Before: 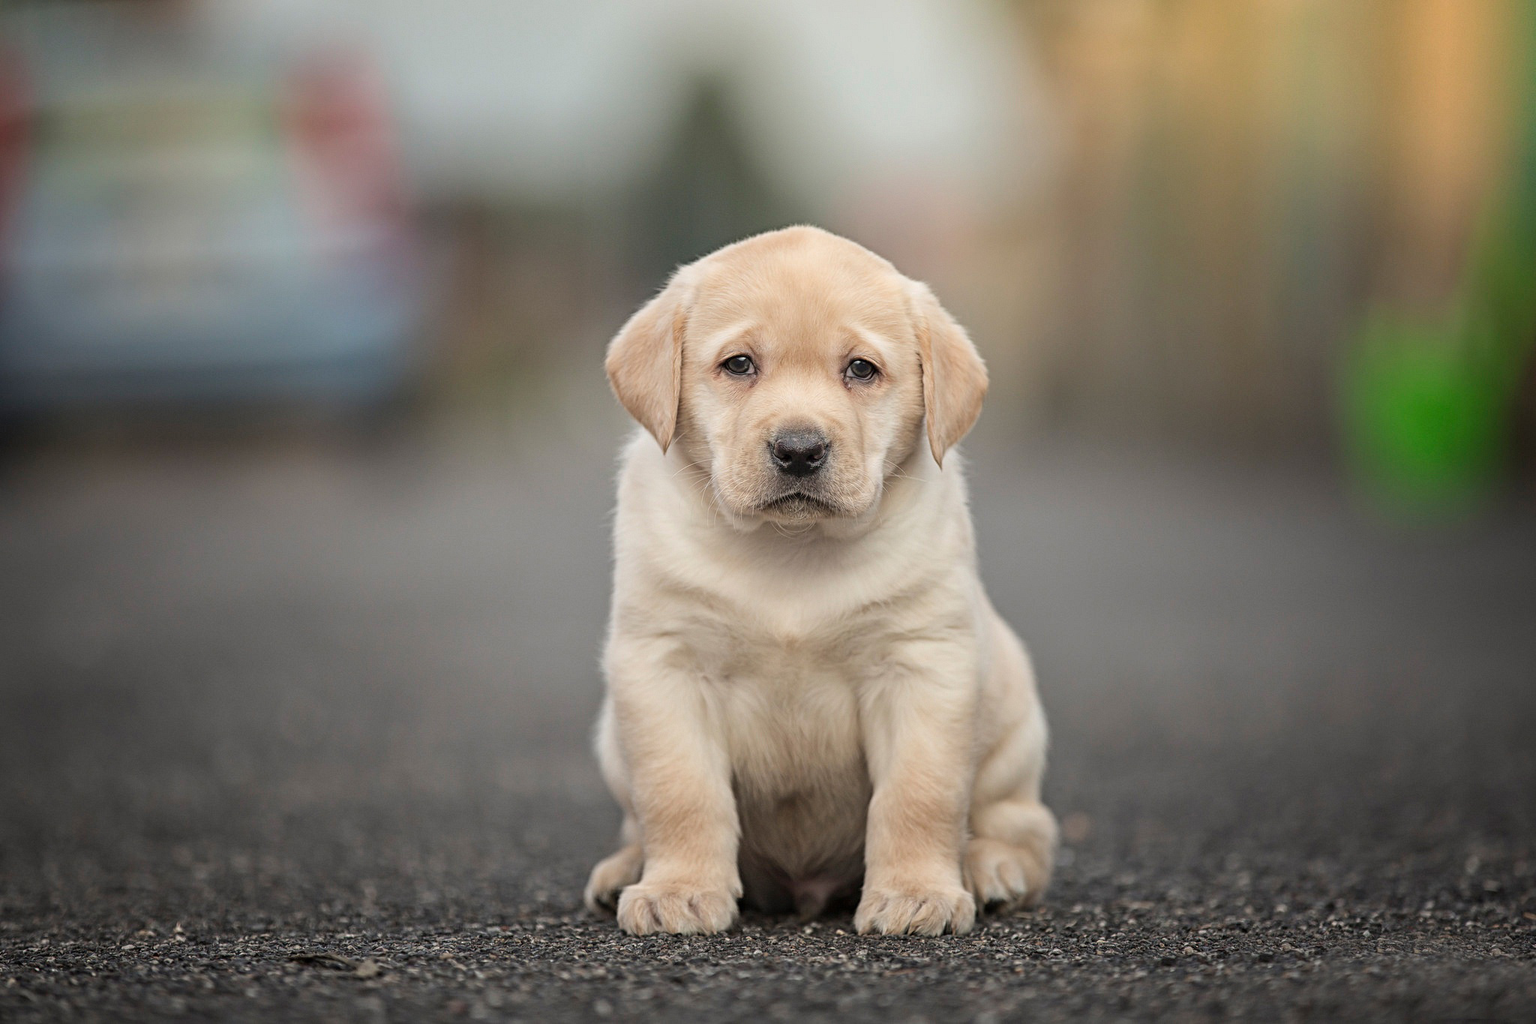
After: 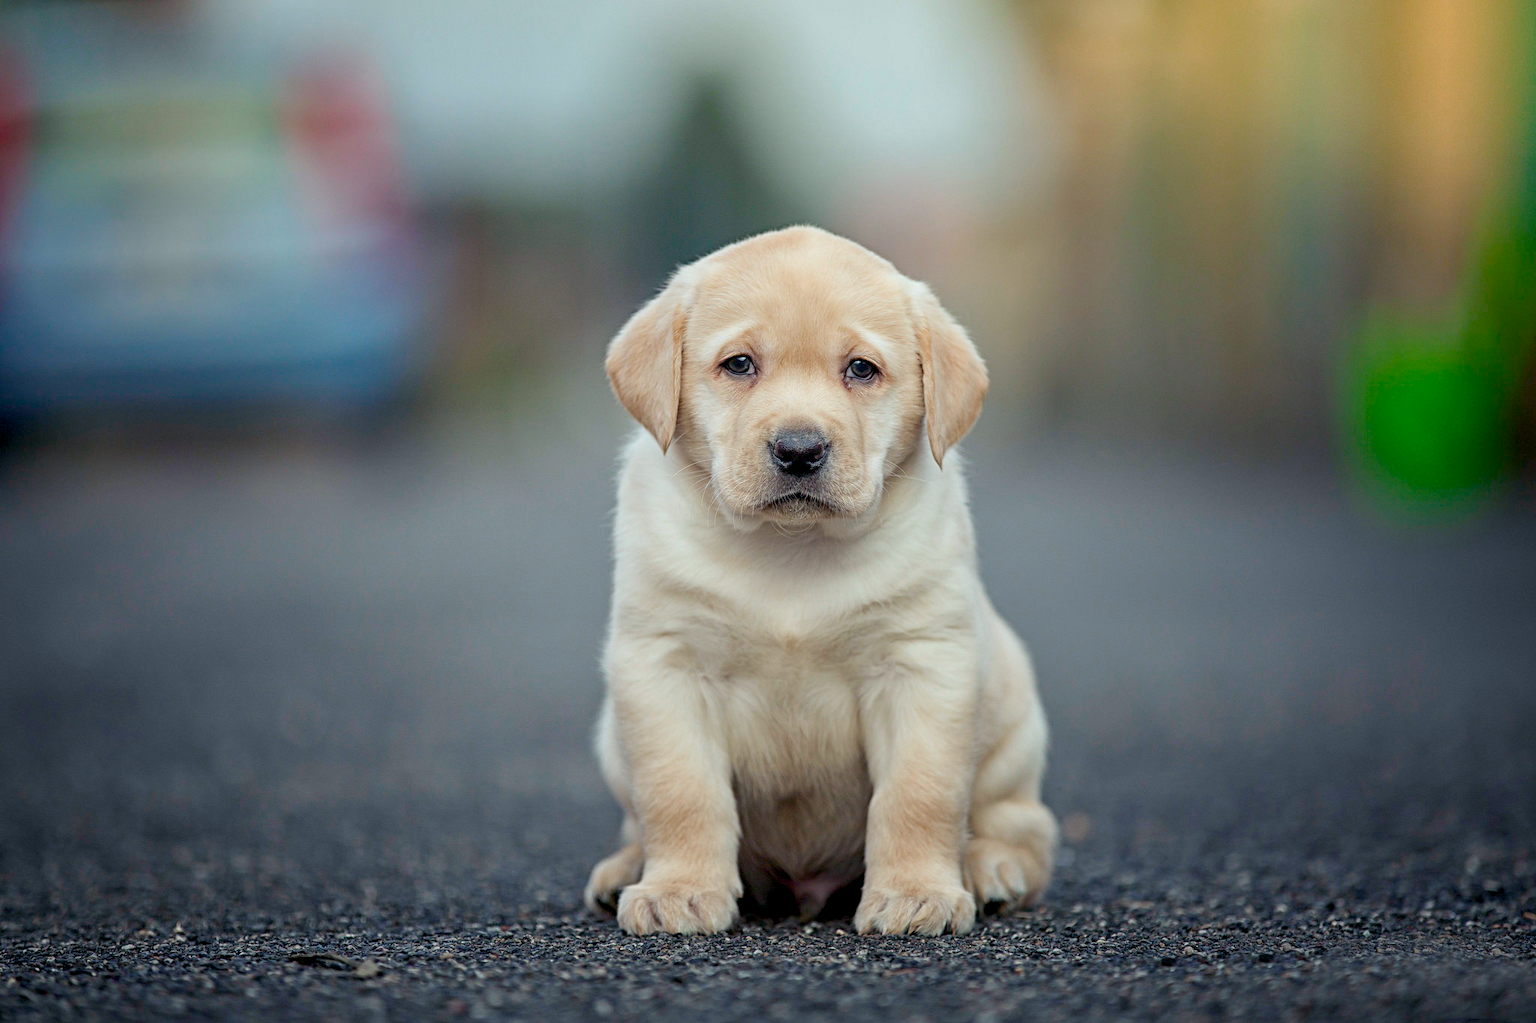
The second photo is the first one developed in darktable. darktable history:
color balance rgb: shadows lift › chroma 3%, shadows lift › hue 280.8°, power › hue 330°, highlights gain › chroma 3%, highlights gain › hue 75.6°, global offset › luminance -1%, perceptual saturation grading › global saturation 20%, perceptual saturation grading › highlights -25%, perceptual saturation grading › shadows 50%, global vibrance 20%
color calibration: illuminant F (fluorescent), F source F9 (Cool White Deluxe 4150 K) – high CRI, x 0.374, y 0.373, temperature 4158.34 K
